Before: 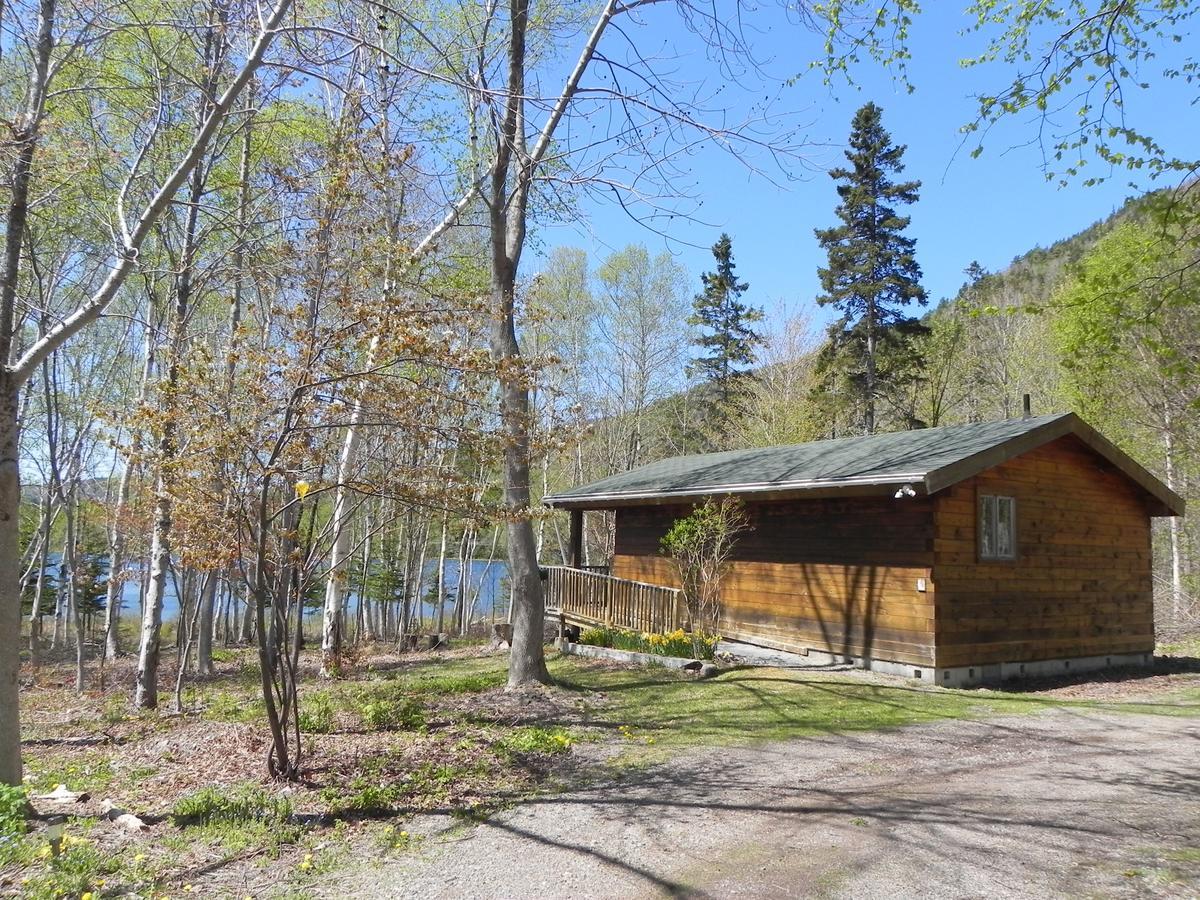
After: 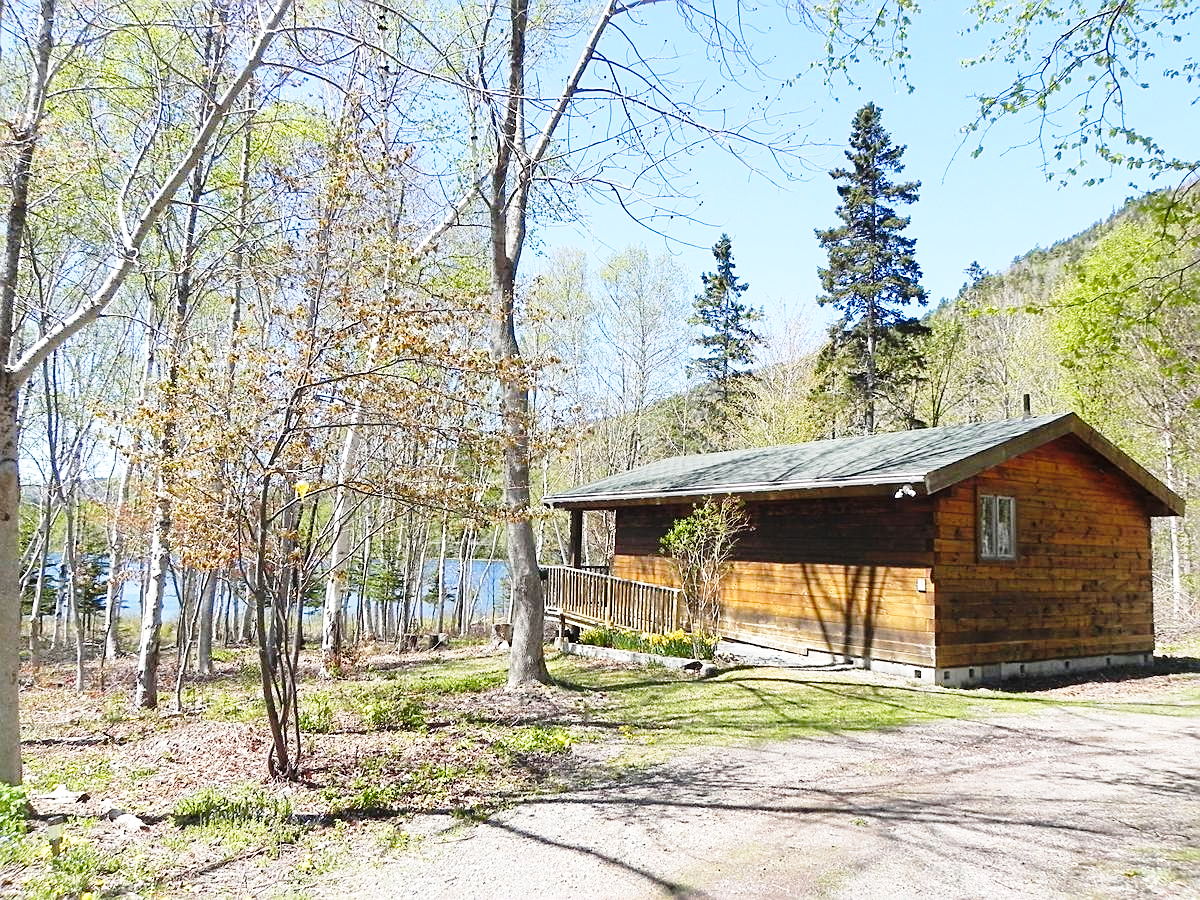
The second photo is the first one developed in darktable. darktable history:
sharpen: amount 0.545
exposure: exposure 0.213 EV, compensate exposure bias true, compensate highlight preservation false
base curve: curves: ch0 [(0, 0) (0.028, 0.03) (0.121, 0.232) (0.46, 0.748) (0.859, 0.968) (1, 1)], preserve colors none
